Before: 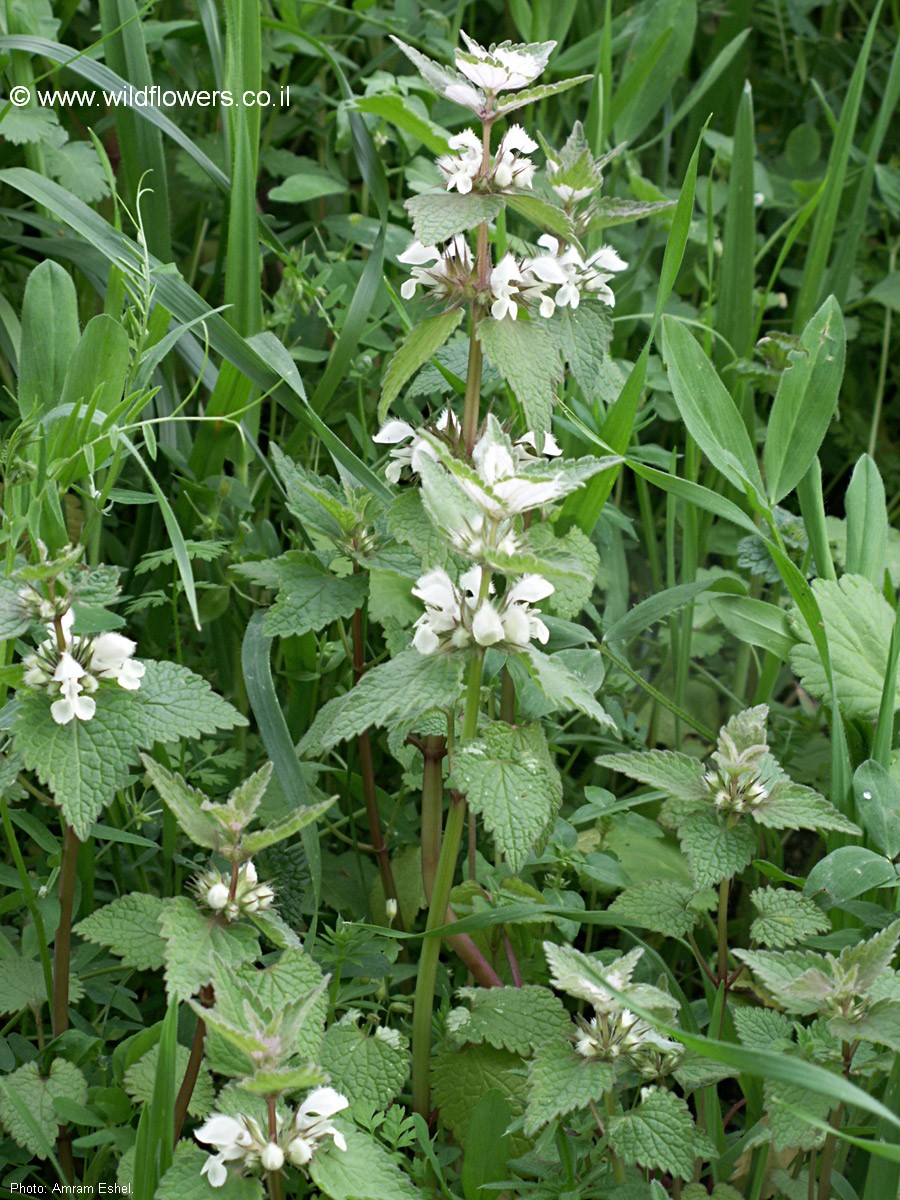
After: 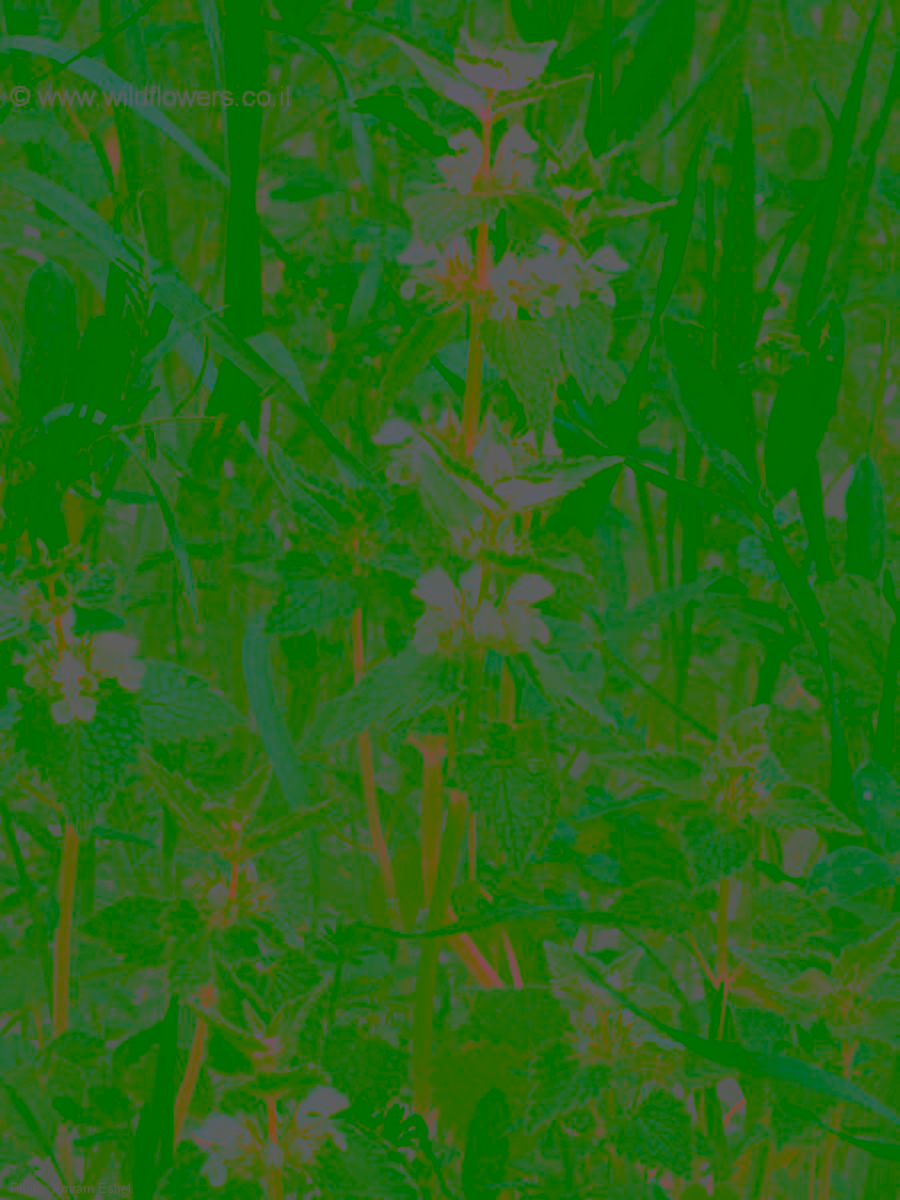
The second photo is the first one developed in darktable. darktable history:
contrast brightness saturation: contrast -0.985, brightness -0.178, saturation 0.747
